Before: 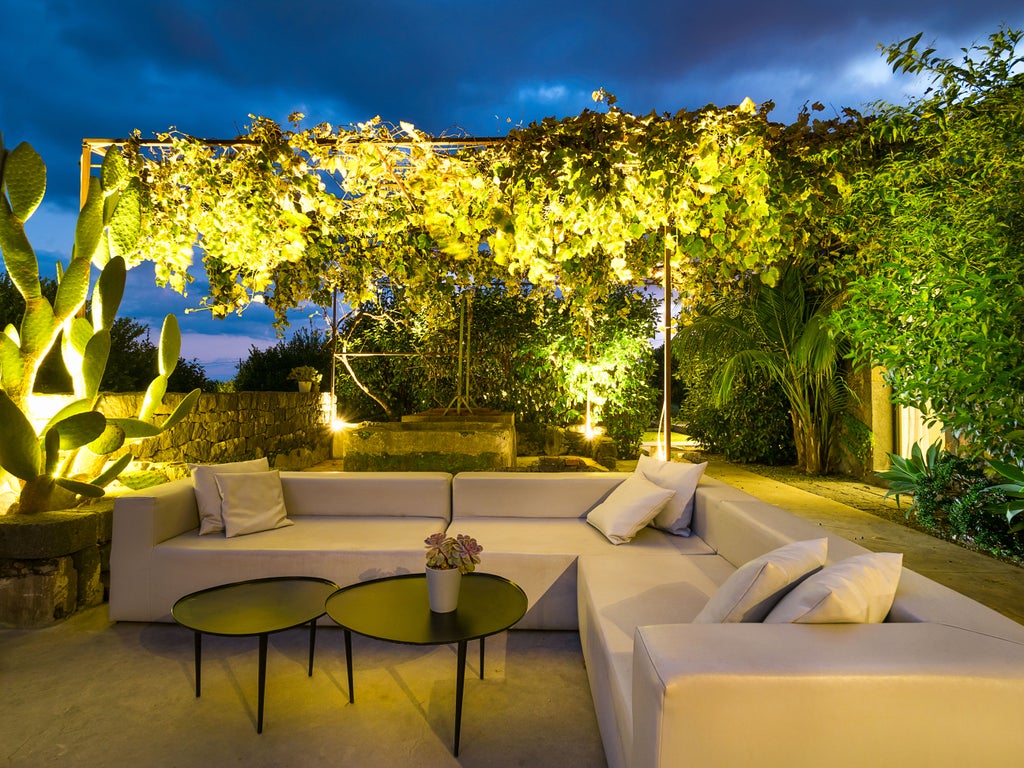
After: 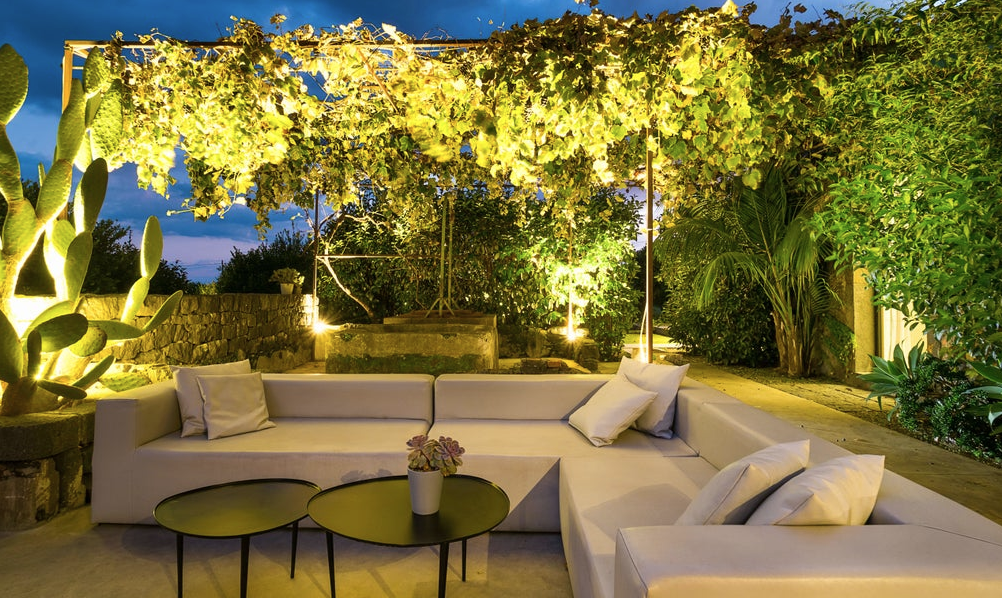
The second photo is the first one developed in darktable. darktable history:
crop and rotate: left 1.814%, top 12.818%, right 0.25%, bottom 9.225%
contrast brightness saturation: saturation -0.1
